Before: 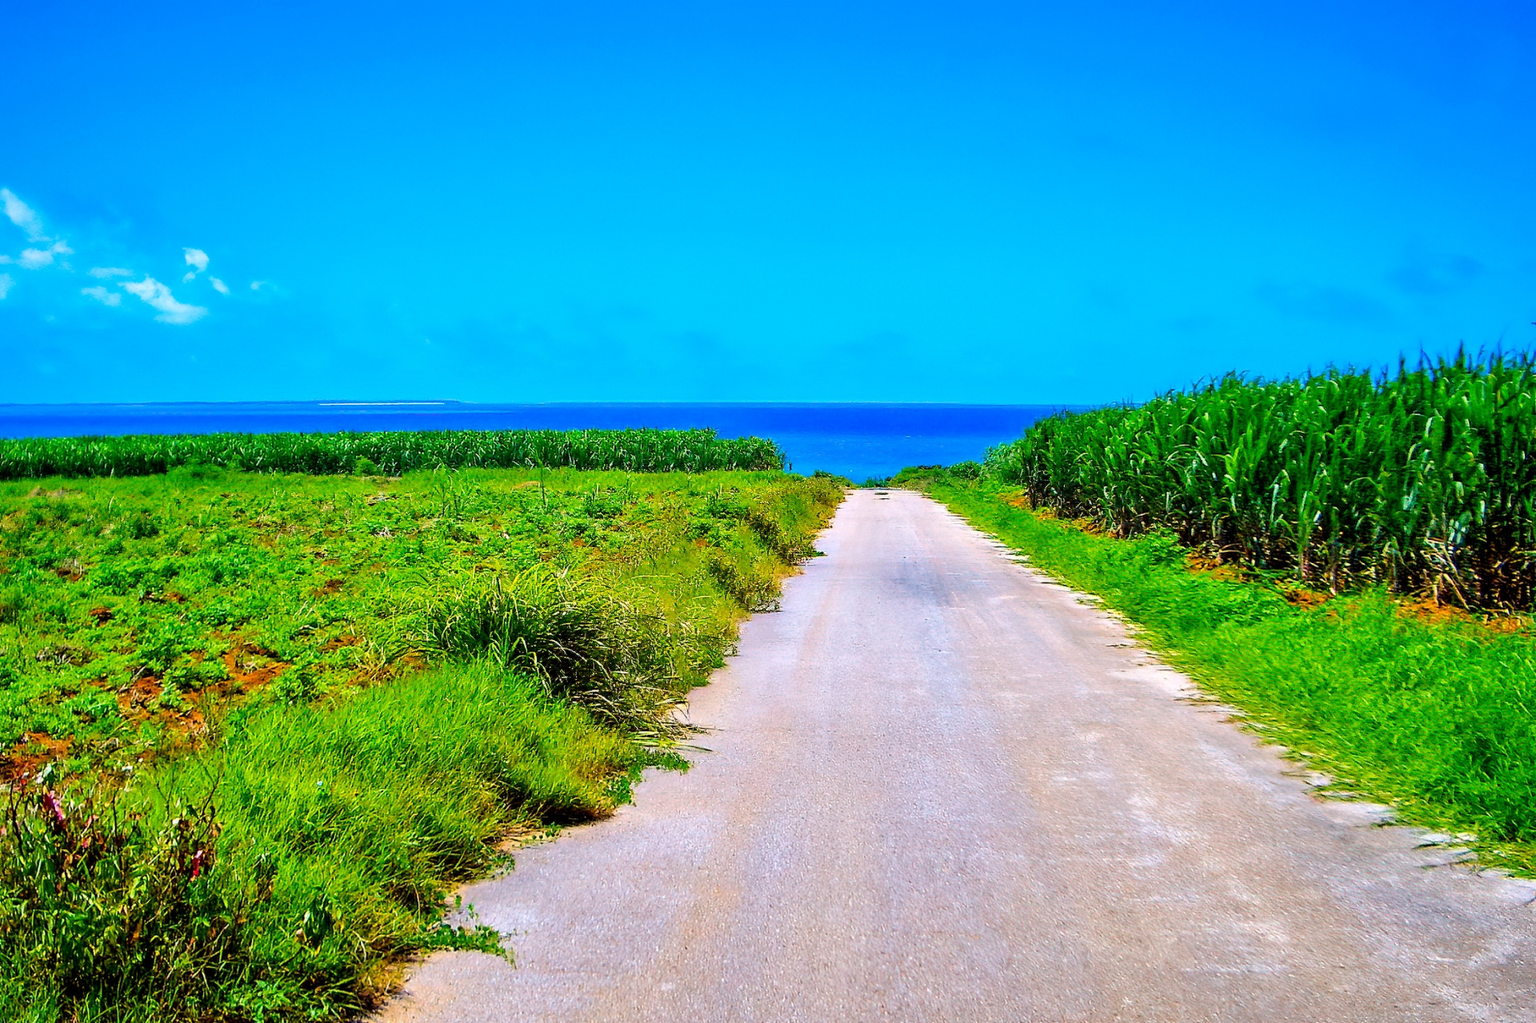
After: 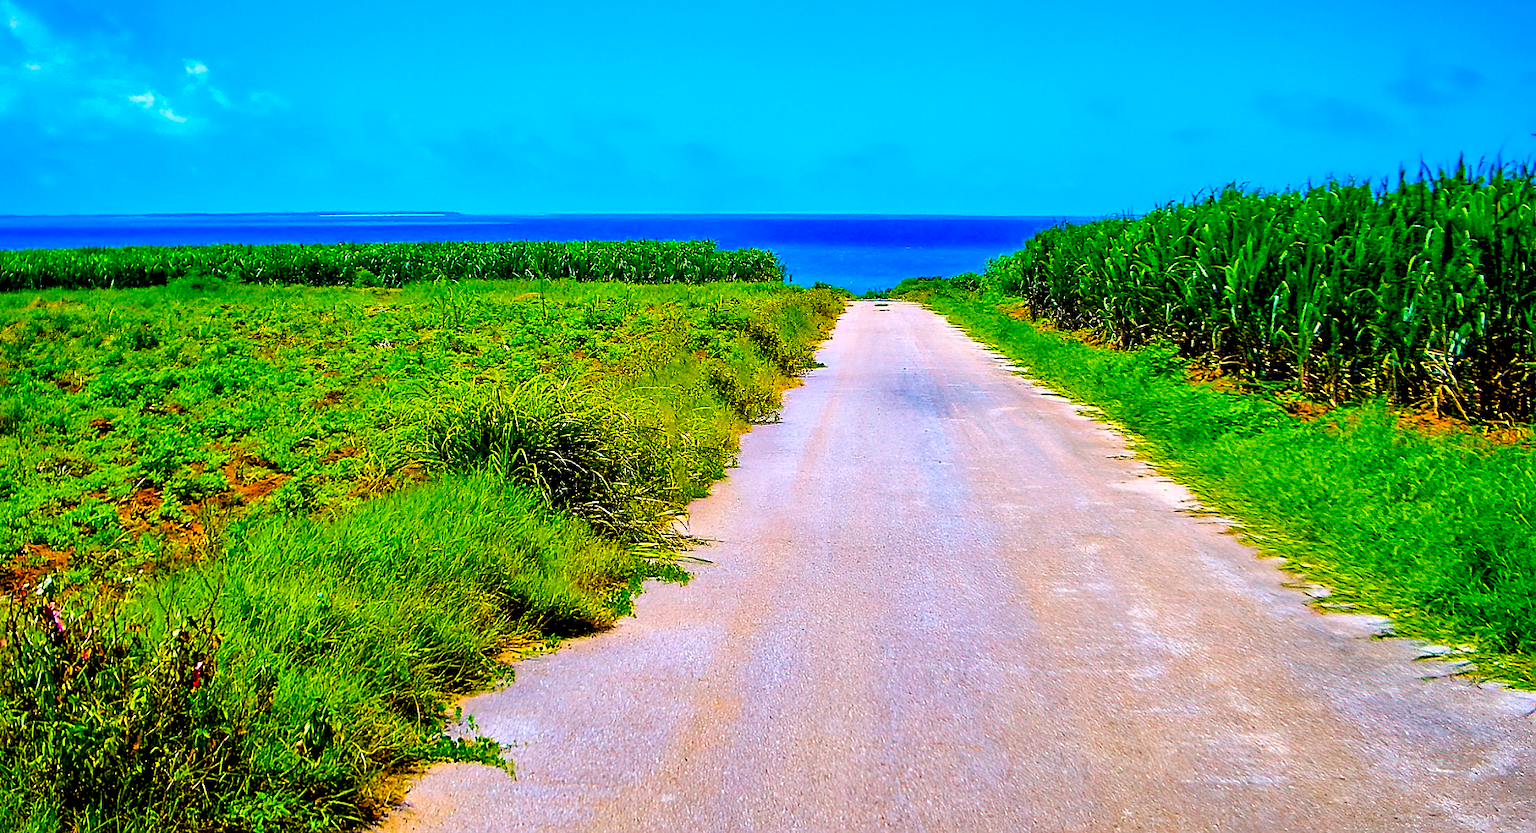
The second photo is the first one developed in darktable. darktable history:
crop and rotate: top 18.513%
color balance rgb: global offset › luminance -0.886%, perceptual saturation grading › global saturation 30%, global vibrance 45.705%
sharpen: on, module defaults
